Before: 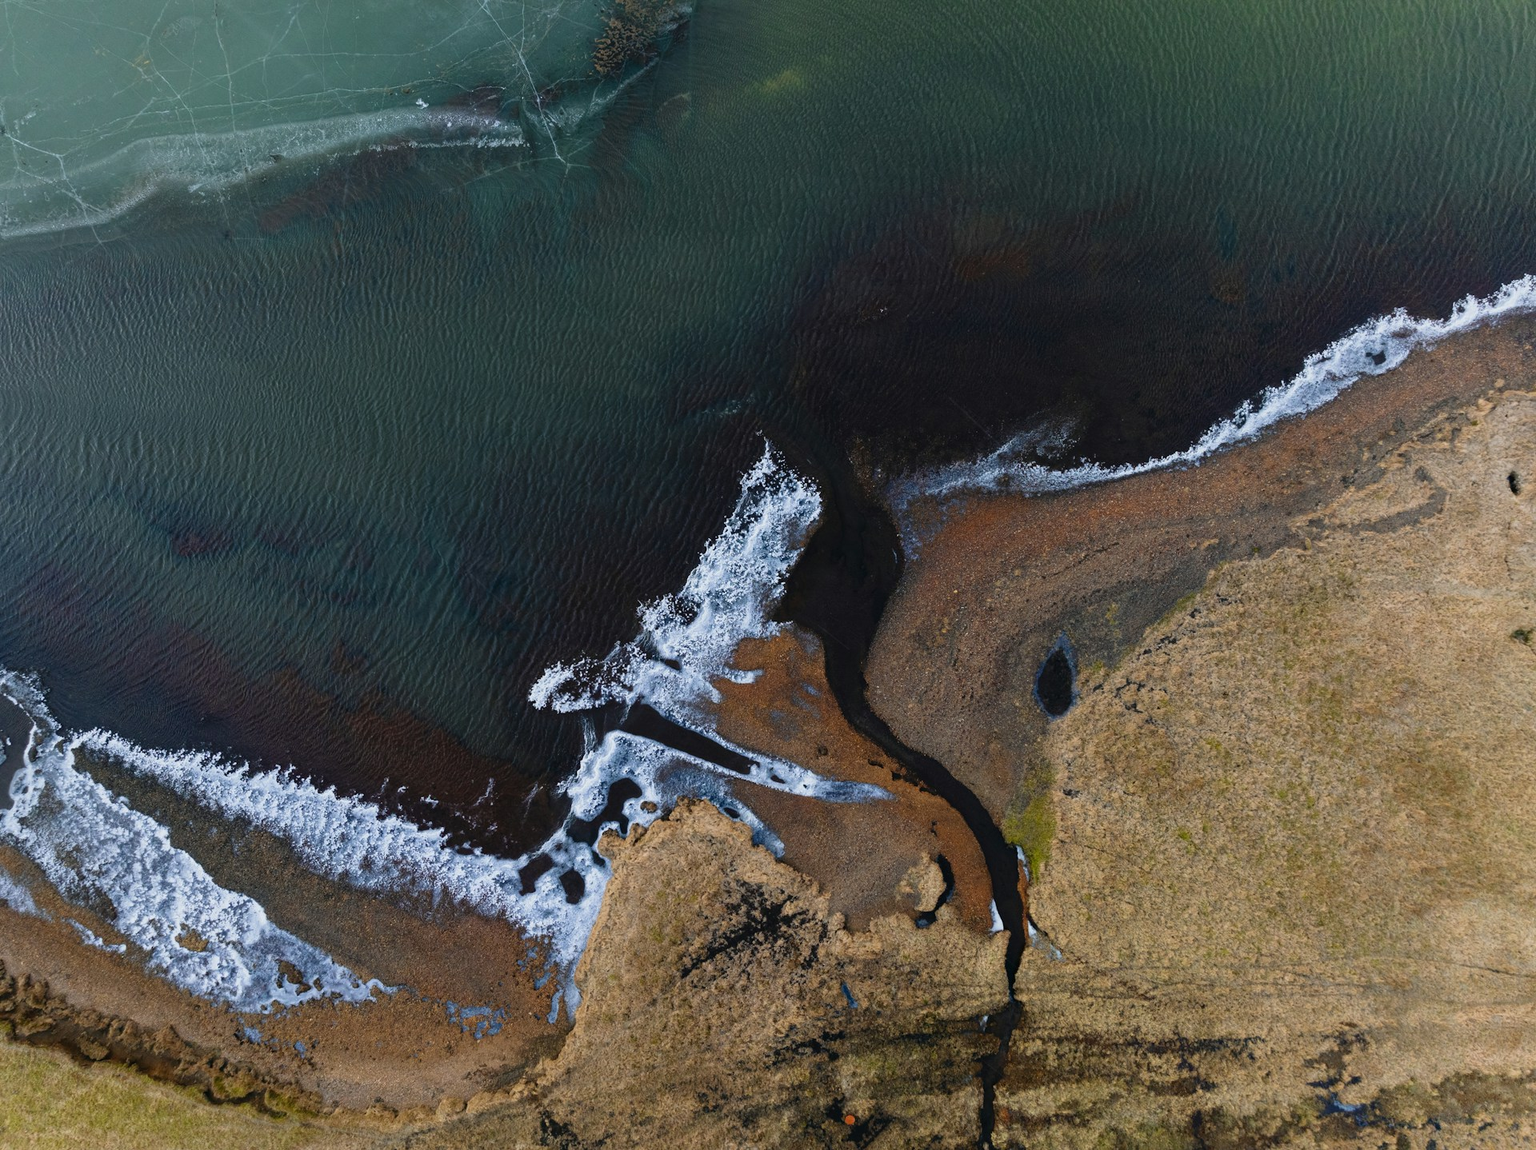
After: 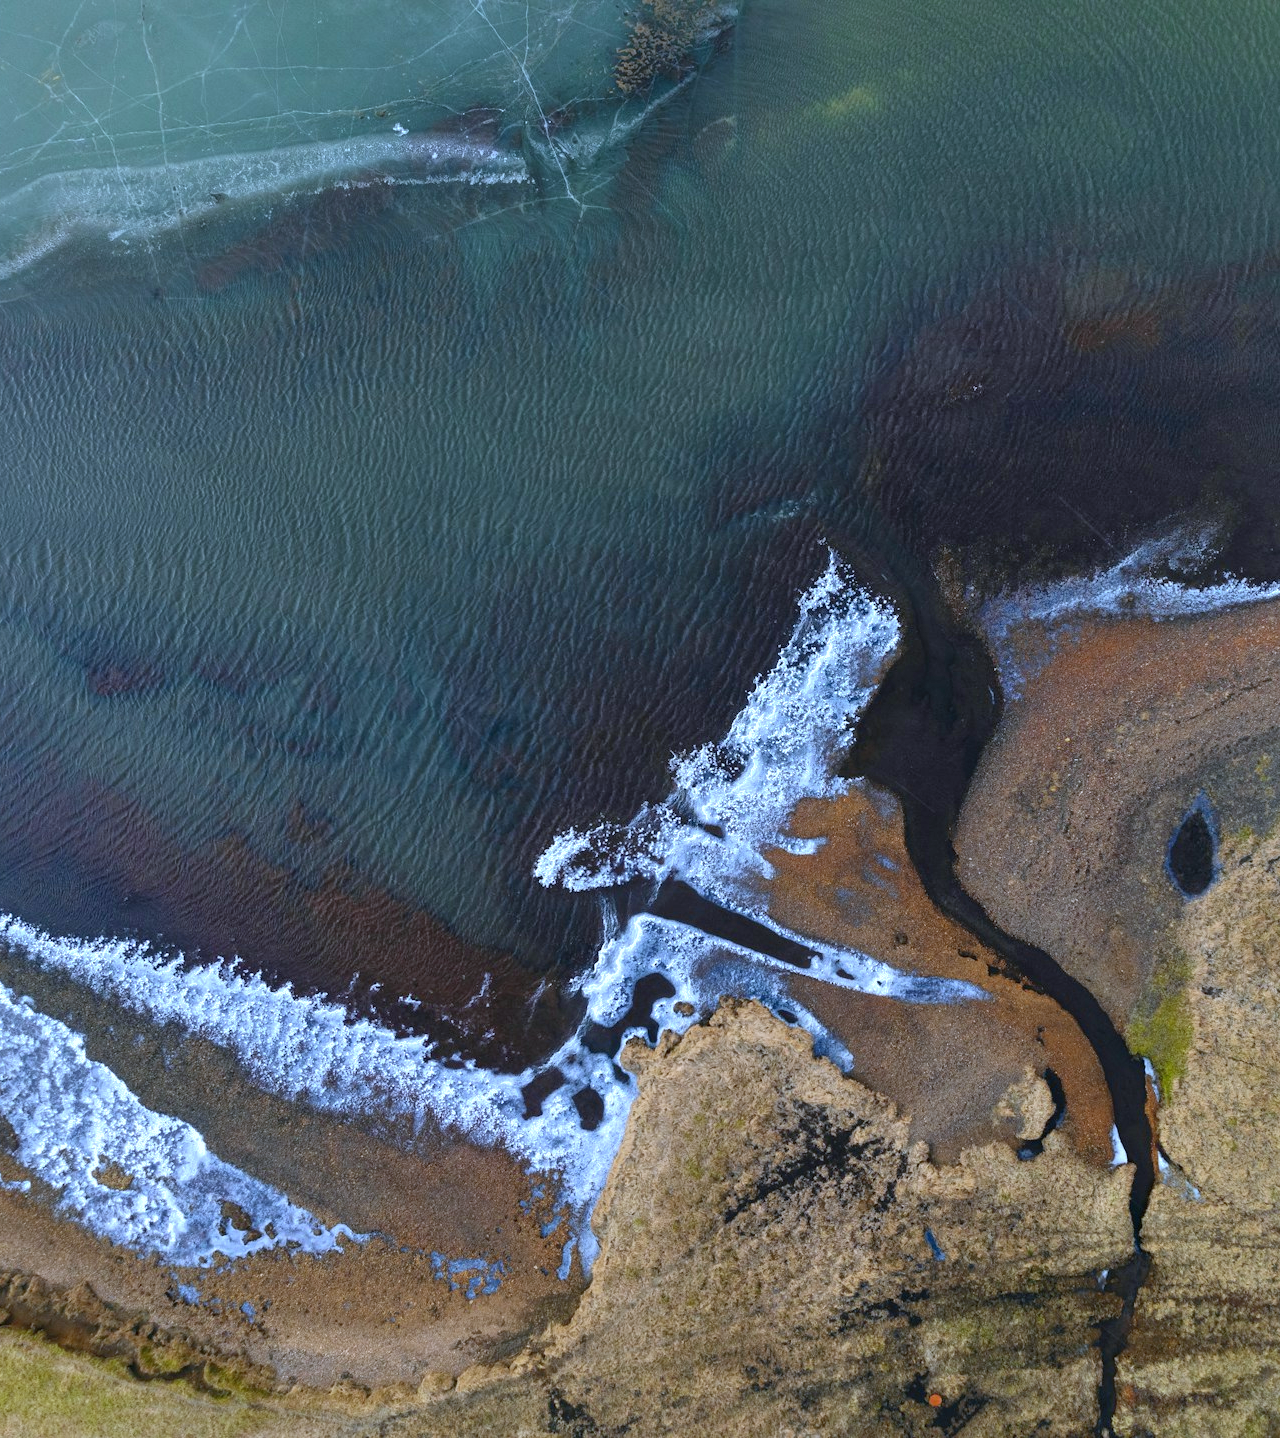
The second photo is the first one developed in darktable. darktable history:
shadows and highlights: on, module defaults
crop and rotate: left 6.617%, right 26.717%
white balance: red 0.926, green 1.003, blue 1.133
exposure: black level correction 0, exposure 0.5 EV, compensate highlight preservation false
